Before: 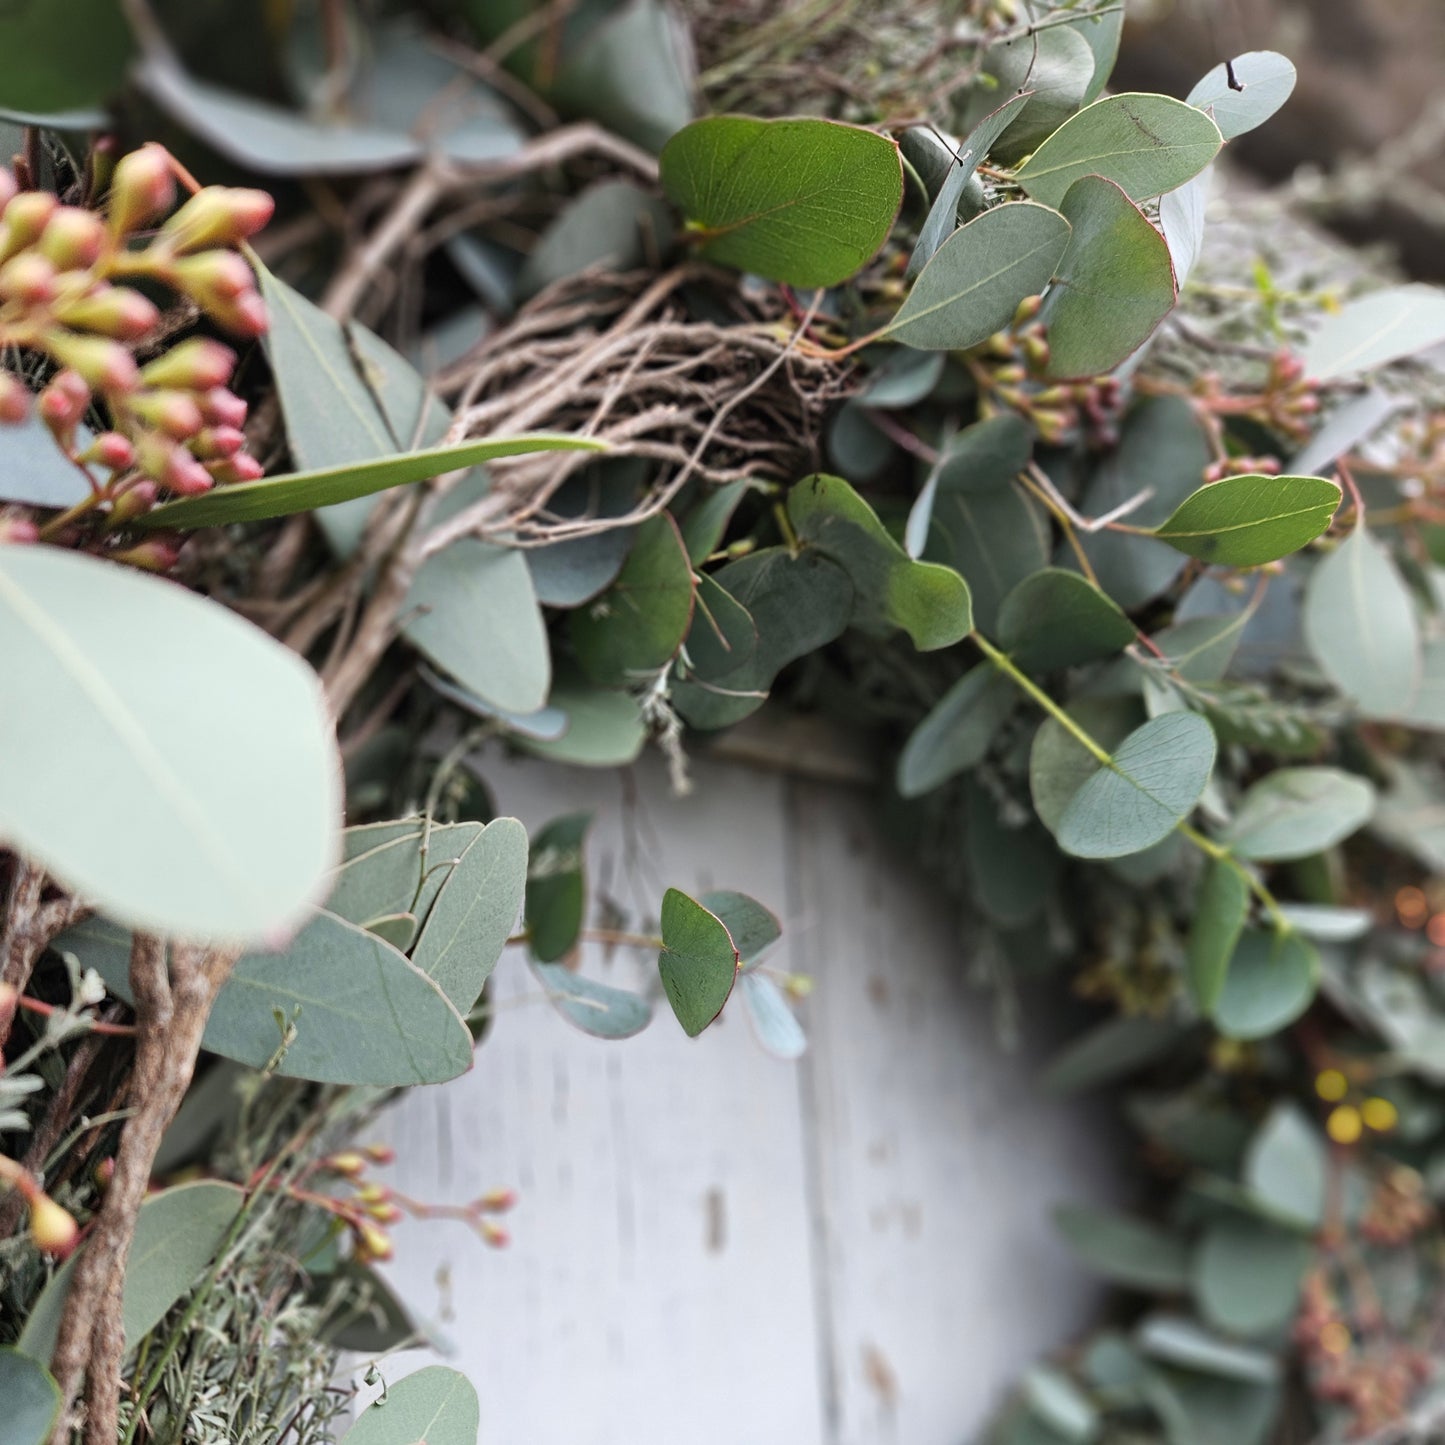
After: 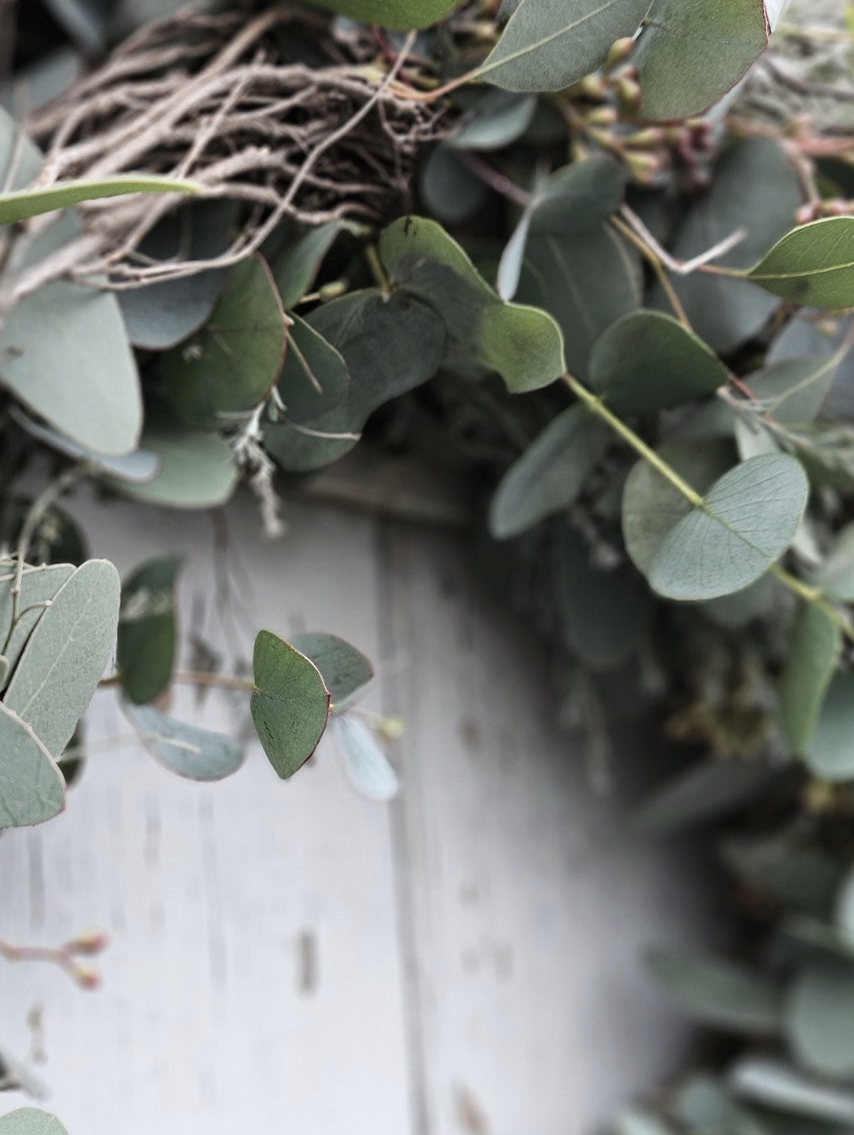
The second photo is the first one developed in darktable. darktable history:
contrast brightness saturation: contrast 0.097, saturation -0.363
crop and rotate: left 28.244%, top 17.865%, right 12.632%, bottom 3.524%
